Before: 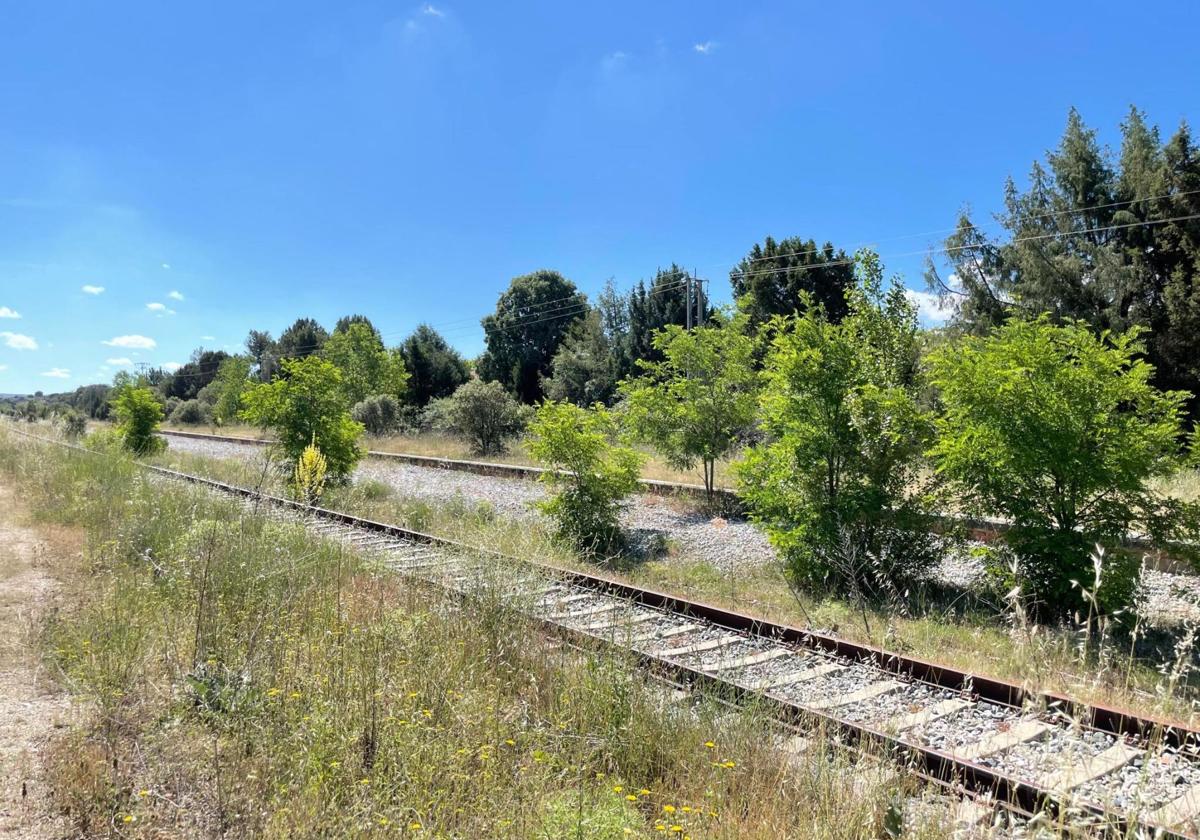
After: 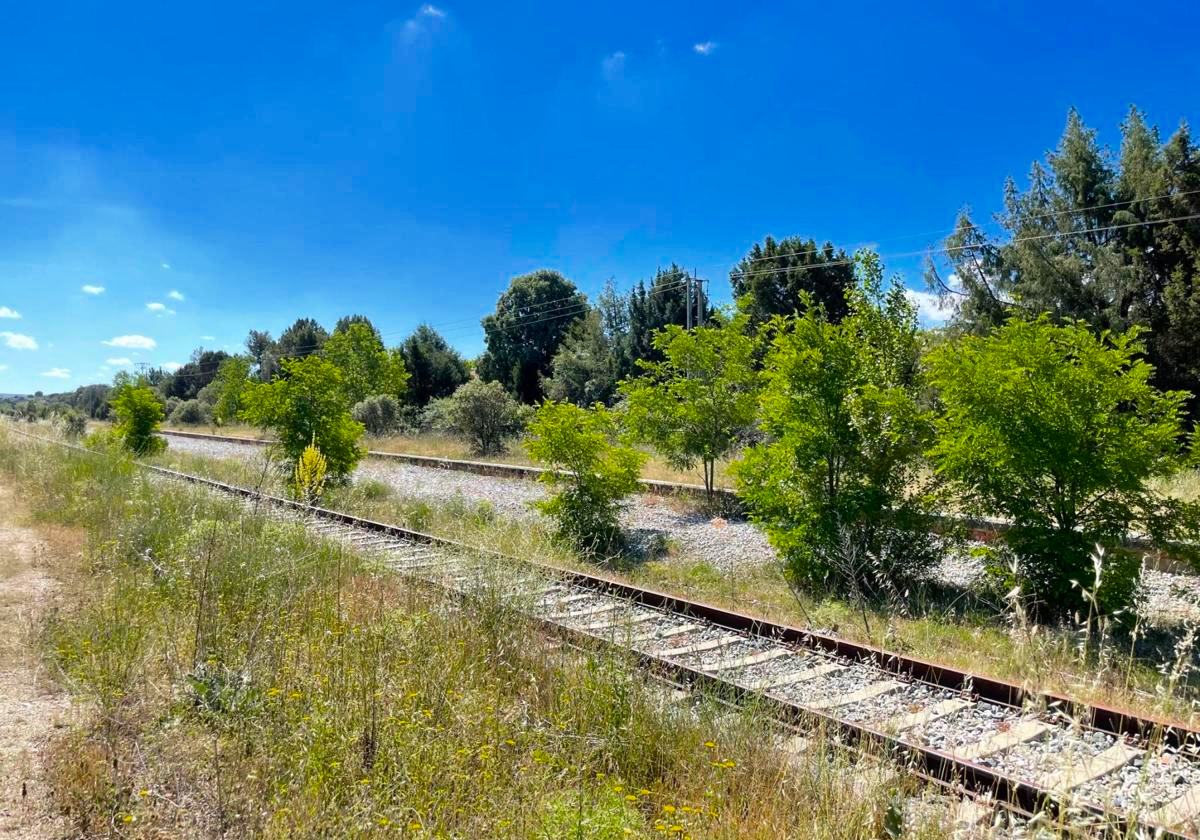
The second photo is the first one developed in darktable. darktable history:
color balance rgb: perceptual saturation grading › global saturation 19.979%, global vibrance 15.928%, saturation formula JzAzBz (2021)
